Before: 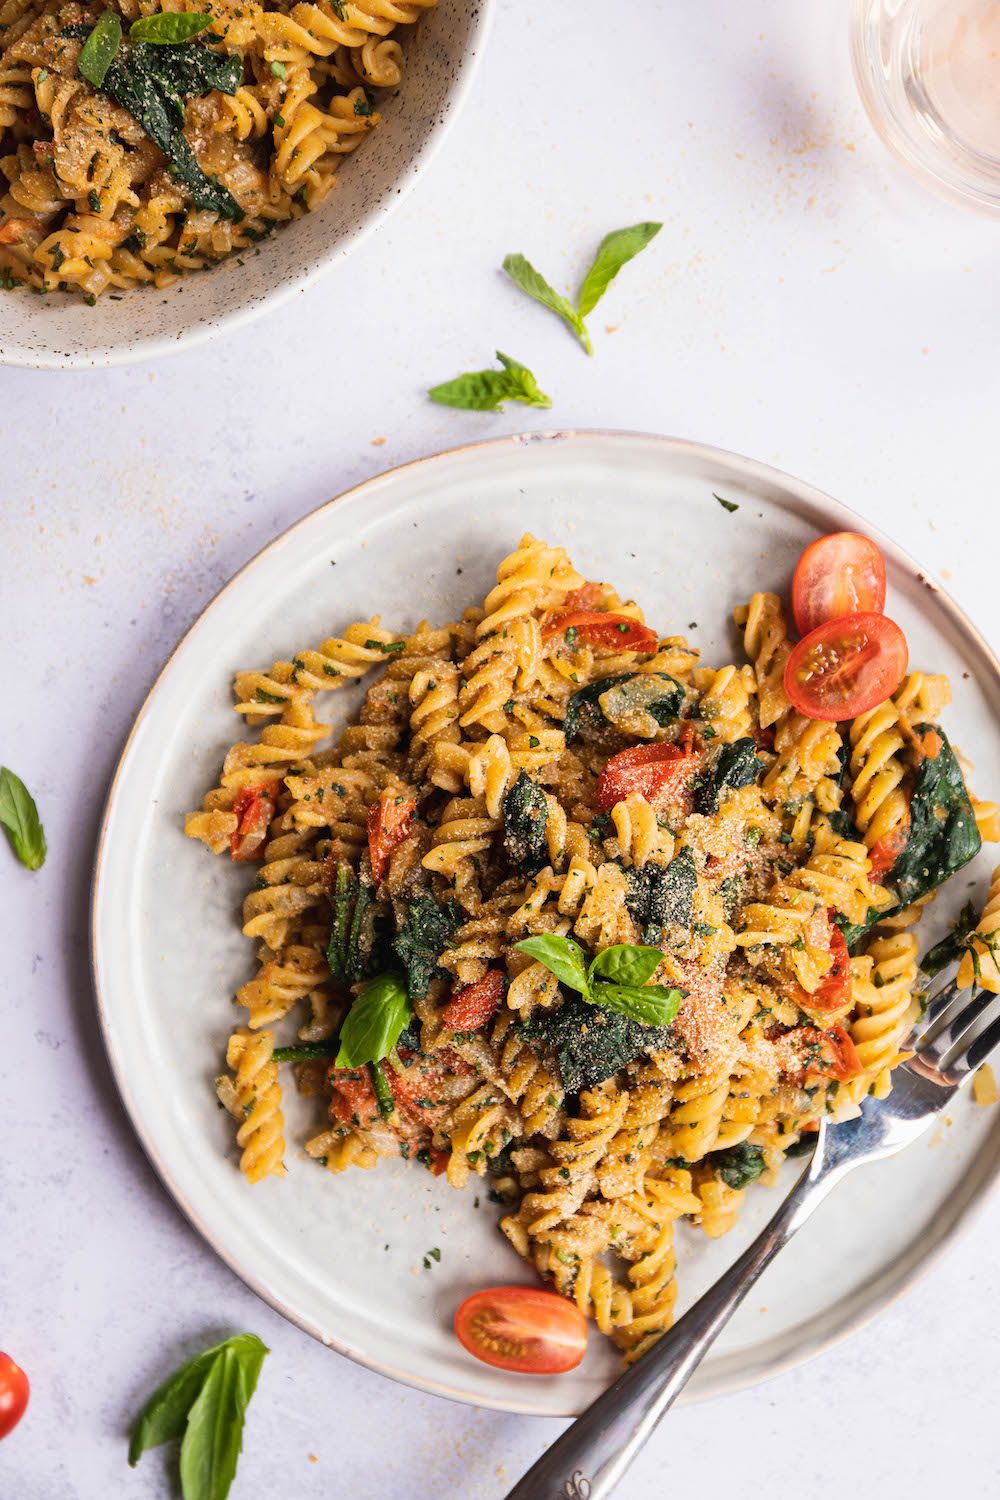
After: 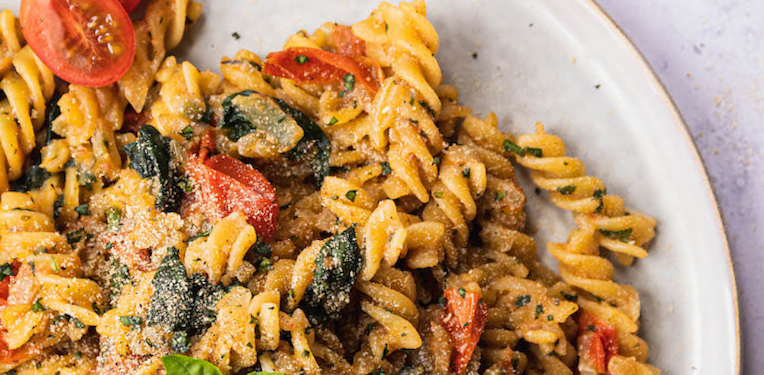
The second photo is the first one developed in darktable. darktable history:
rotate and perspective: rotation -1.77°, lens shift (horizontal) 0.004, automatic cropping off
crop and rotate: angle 16.12°, top 30.835%, bottom 35.653%
